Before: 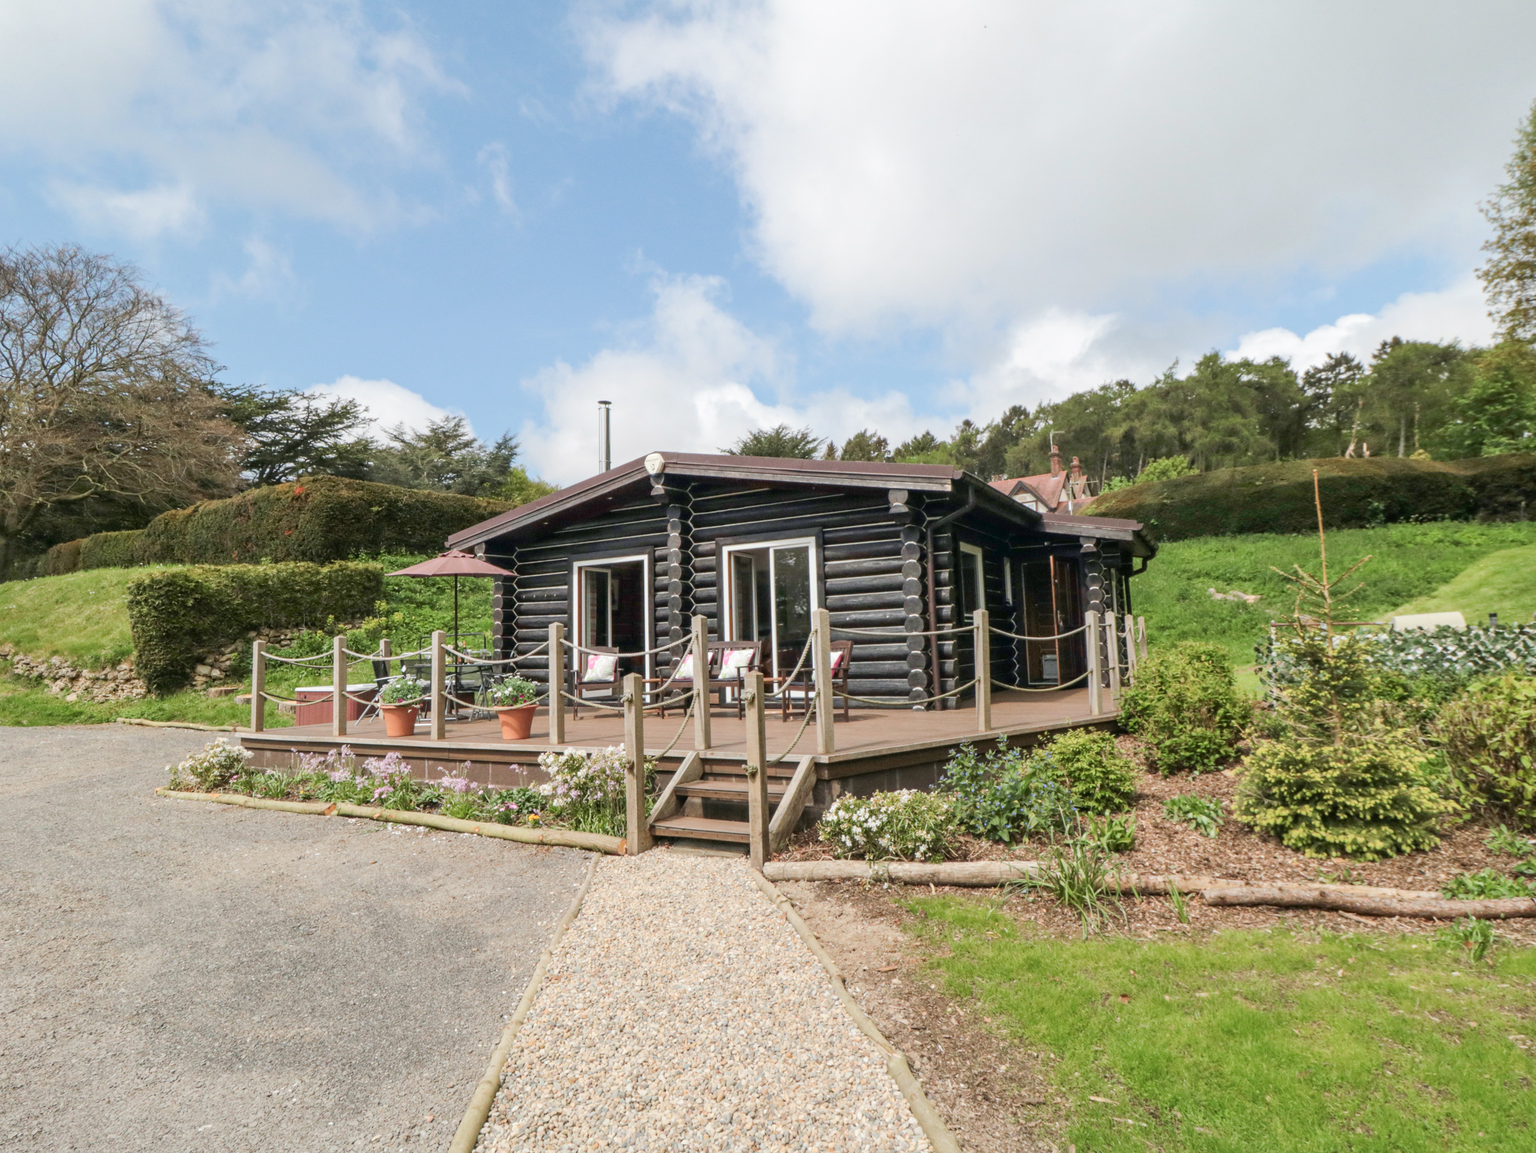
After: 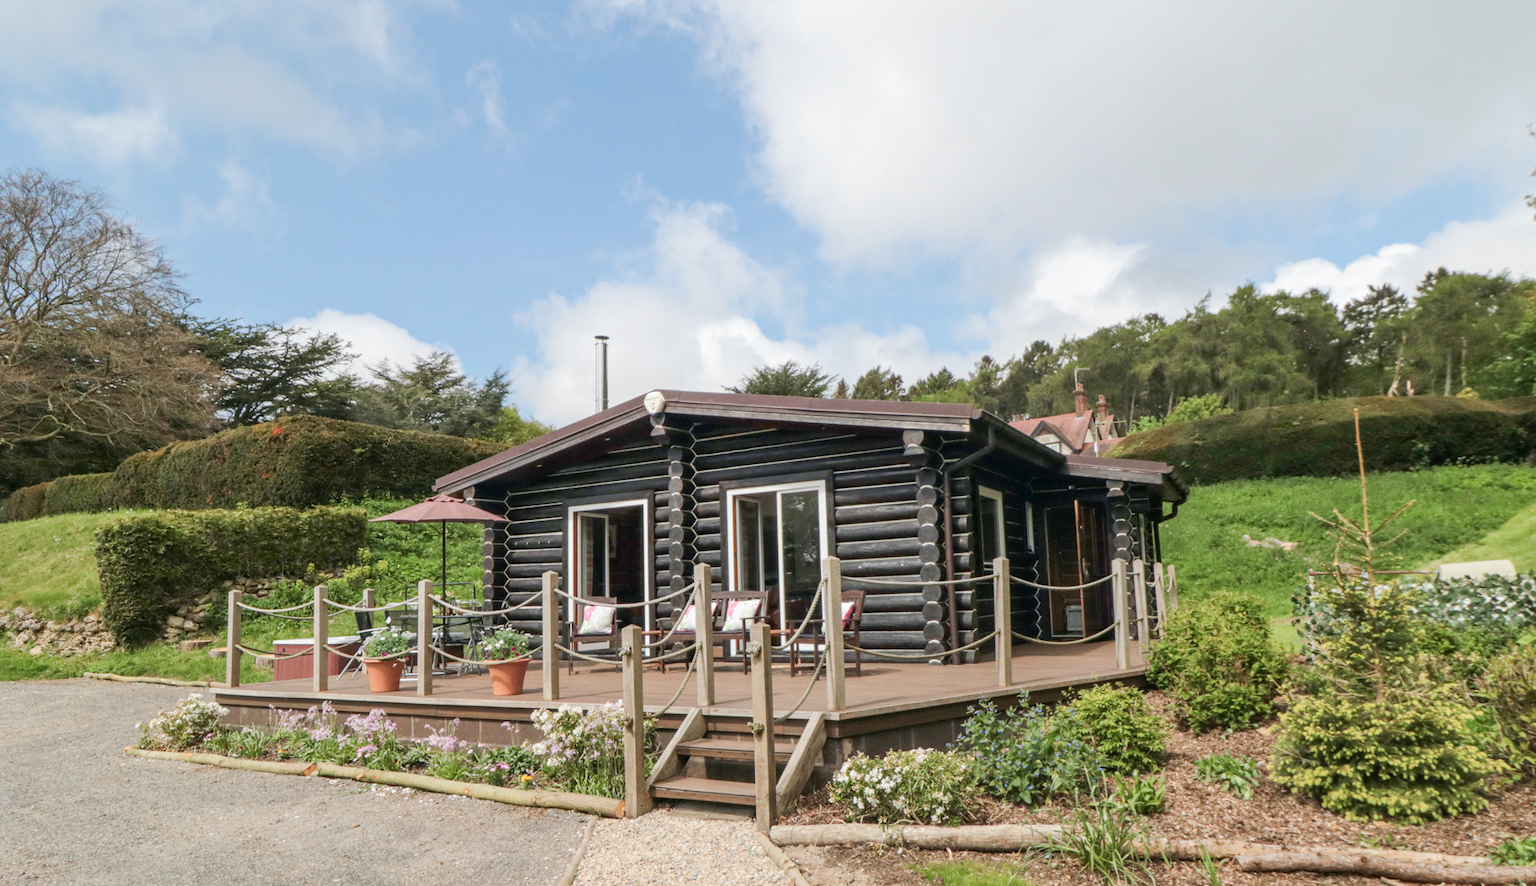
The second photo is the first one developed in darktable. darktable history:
crop: left 2.481%, top 7.353%, right 3.311%, bottom 20.201%
